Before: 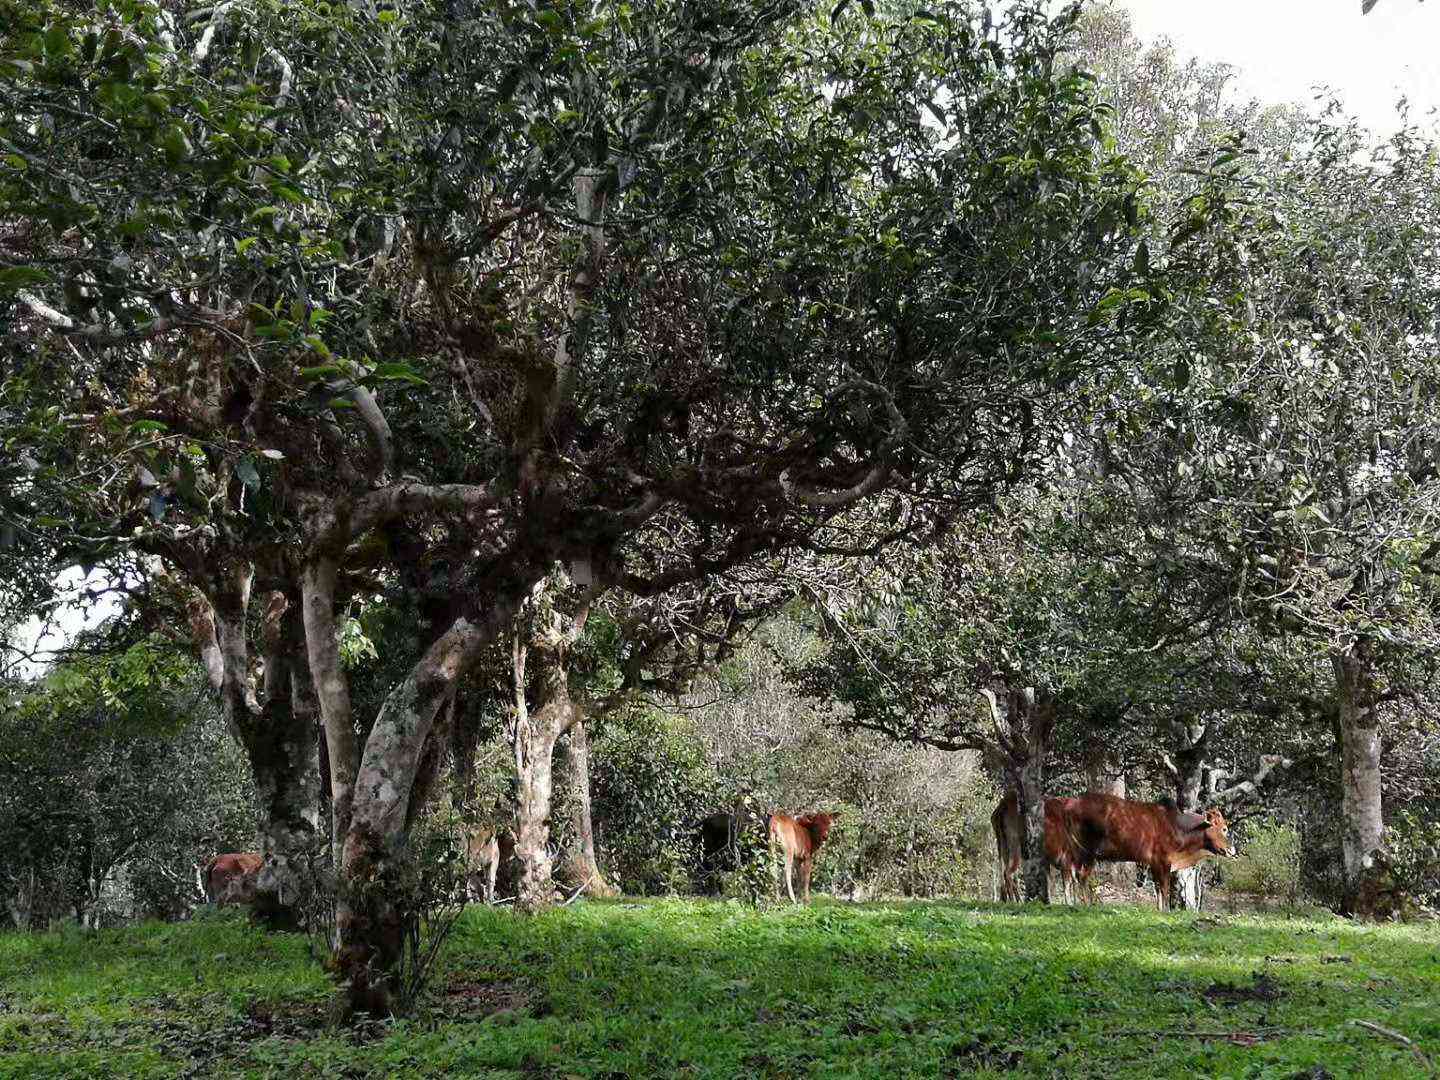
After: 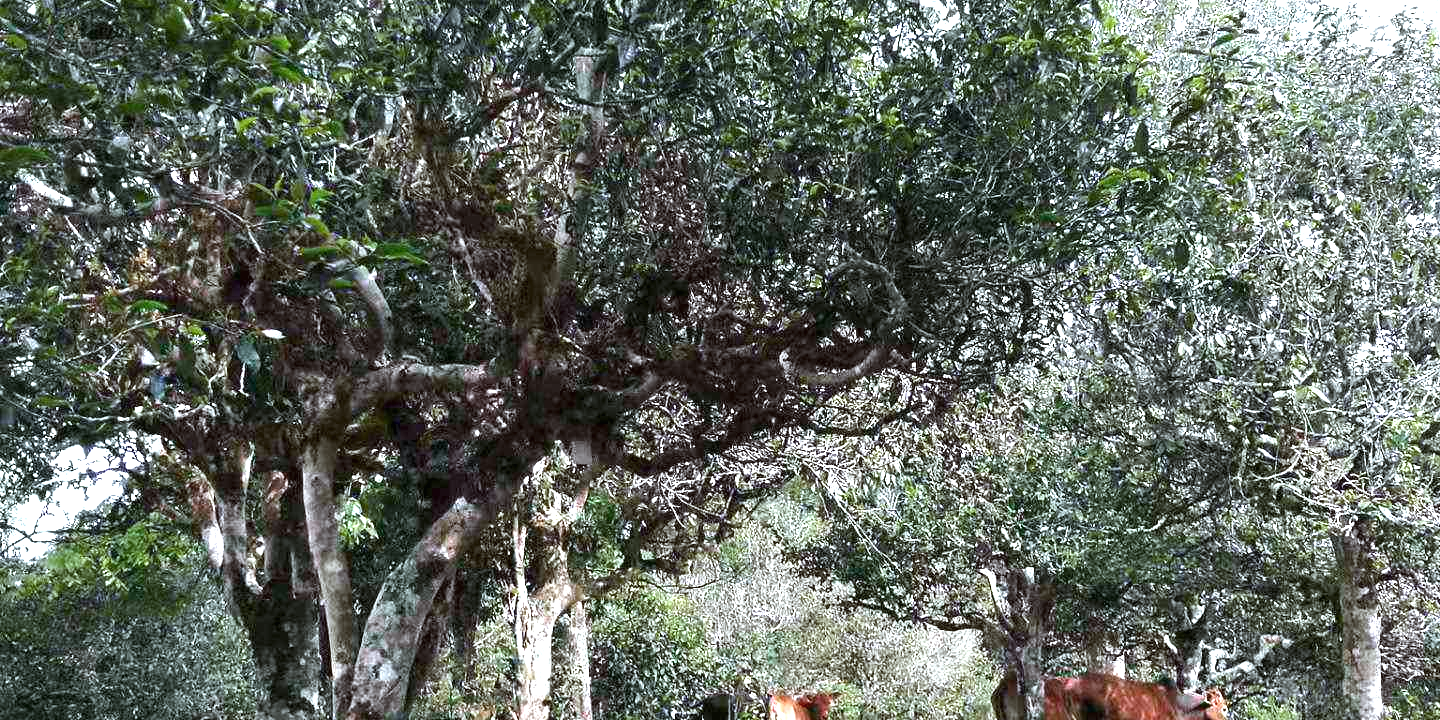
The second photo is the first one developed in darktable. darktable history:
exposure: black level correction 0, exposure 1.1 EV, compensate exposure bias true, compensate highlight preservation false
color correction: highlights a* -4.18, highlights b* -10.81
color zones: curves: ch0 [(0.203, 0.433) (0.607, 0.517) (0.697, 0.696) (0.705, 0.897)]
crop: top 11.166%, bottom 22.168%
